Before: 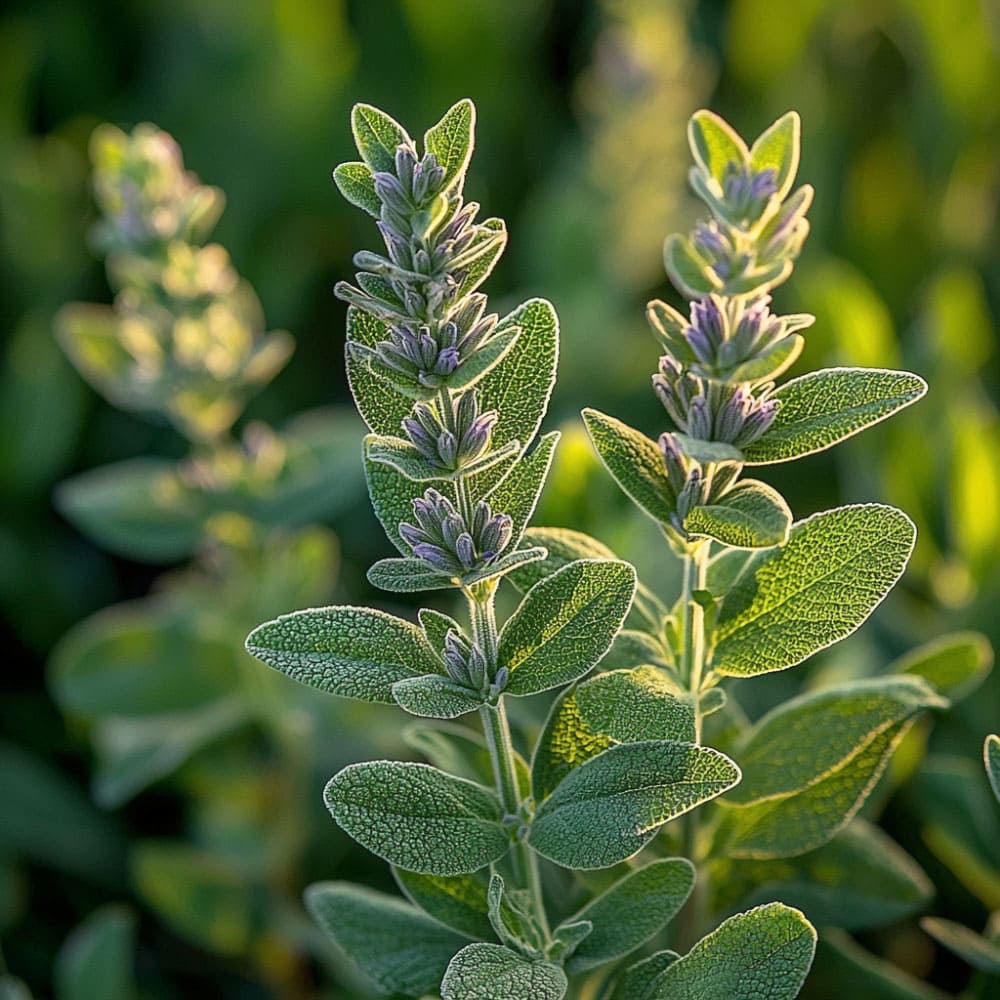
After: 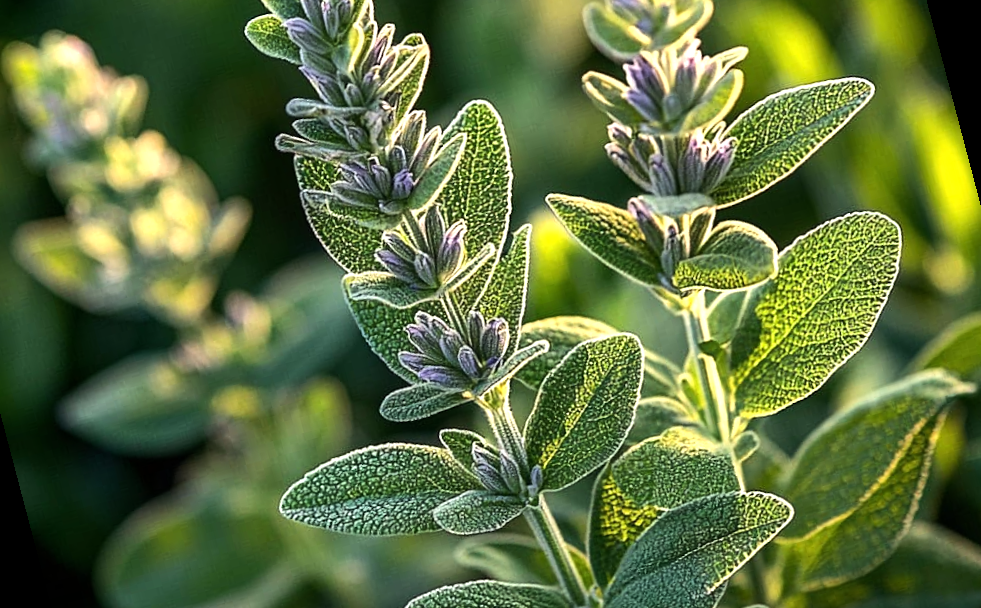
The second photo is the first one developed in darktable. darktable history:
tone equalizer: -8 EV -0.75 EV, -7 EV -0.7 EV, -6 EV -0.6 EV, -5 EV -0.4 EV, -3 EV 0.4 EV, -2 EV 0.6 EV, -1 EV 0.7 EV, +0 EV 0.75 EV, edges refinement/feathering 500, mask exposure compensation -1.57 EV, preserve details no
rotate and perspective: rotation -14.8°, crop left 0.1, crop right 0.903, crop top 0.25, crop bottom 0.748
